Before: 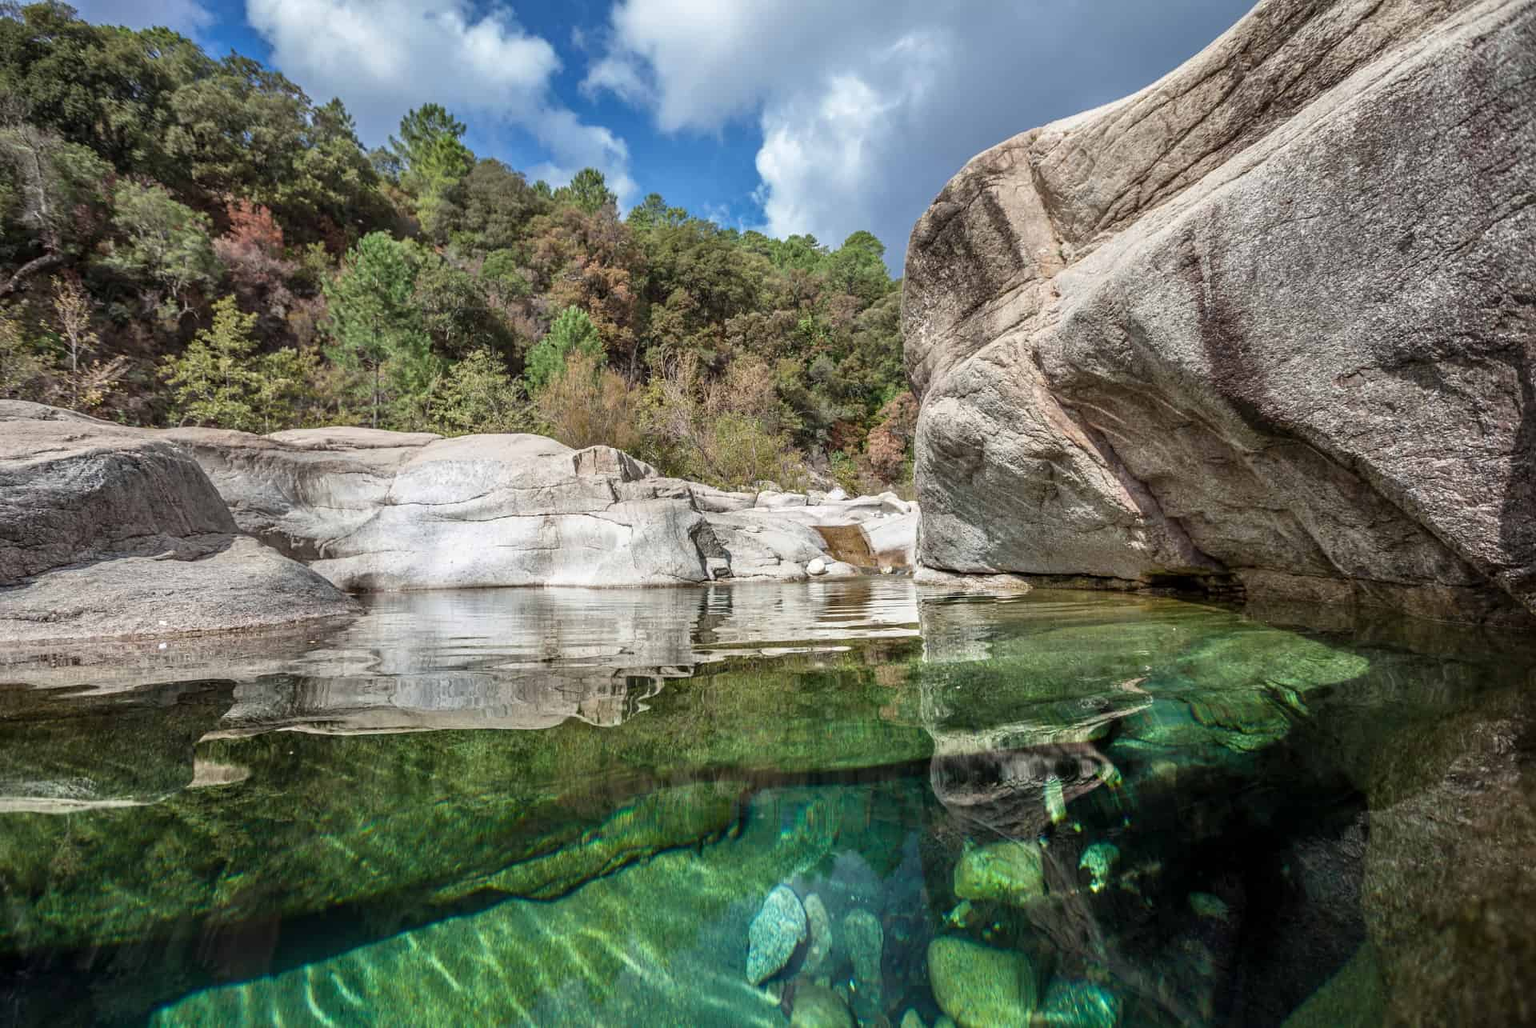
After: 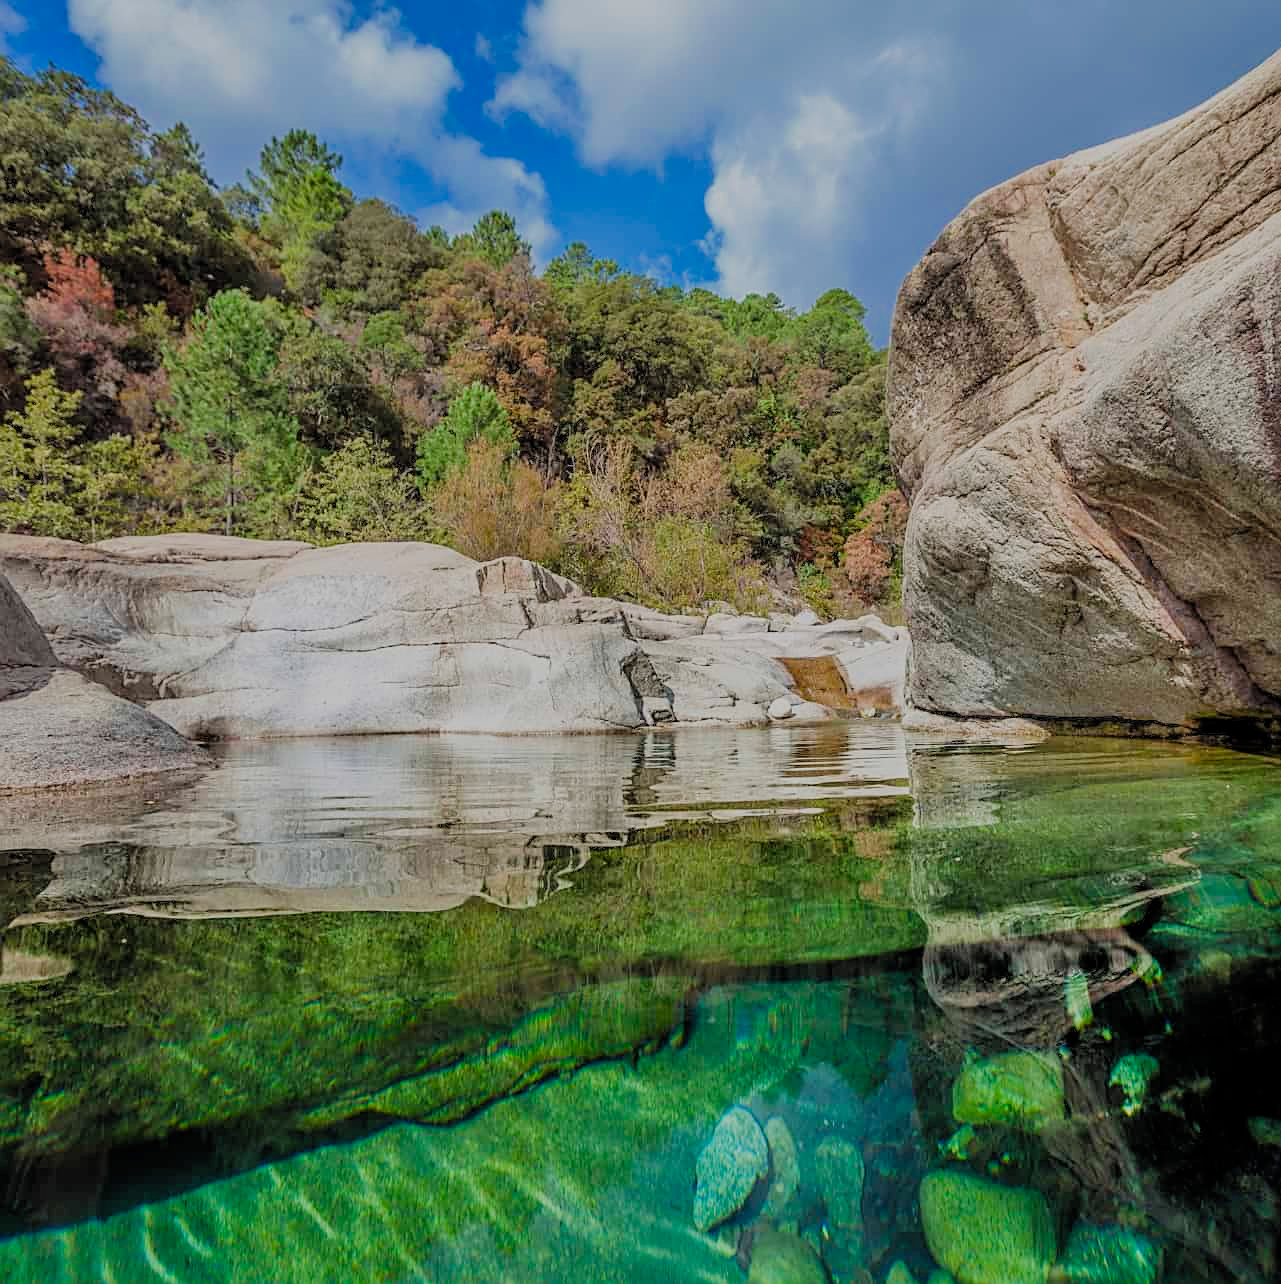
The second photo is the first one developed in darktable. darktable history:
sharpen: on, module defaults
filmic rgb: black relative exposure -6.62 EV, white relative exposure 4.7 EV, threshold 2.96 EV, hardness 3.11, contrast 0.809, add noise in highlights 0.001, preserve chrominance max RGB, color science v3 (2019), use custom middle-gray values true, contrast in highlights soft, enable highlight reconstruction true
crop and rotate: left 12.519%, right 20.757%
contrast brightness saturation: saturation 0.49
